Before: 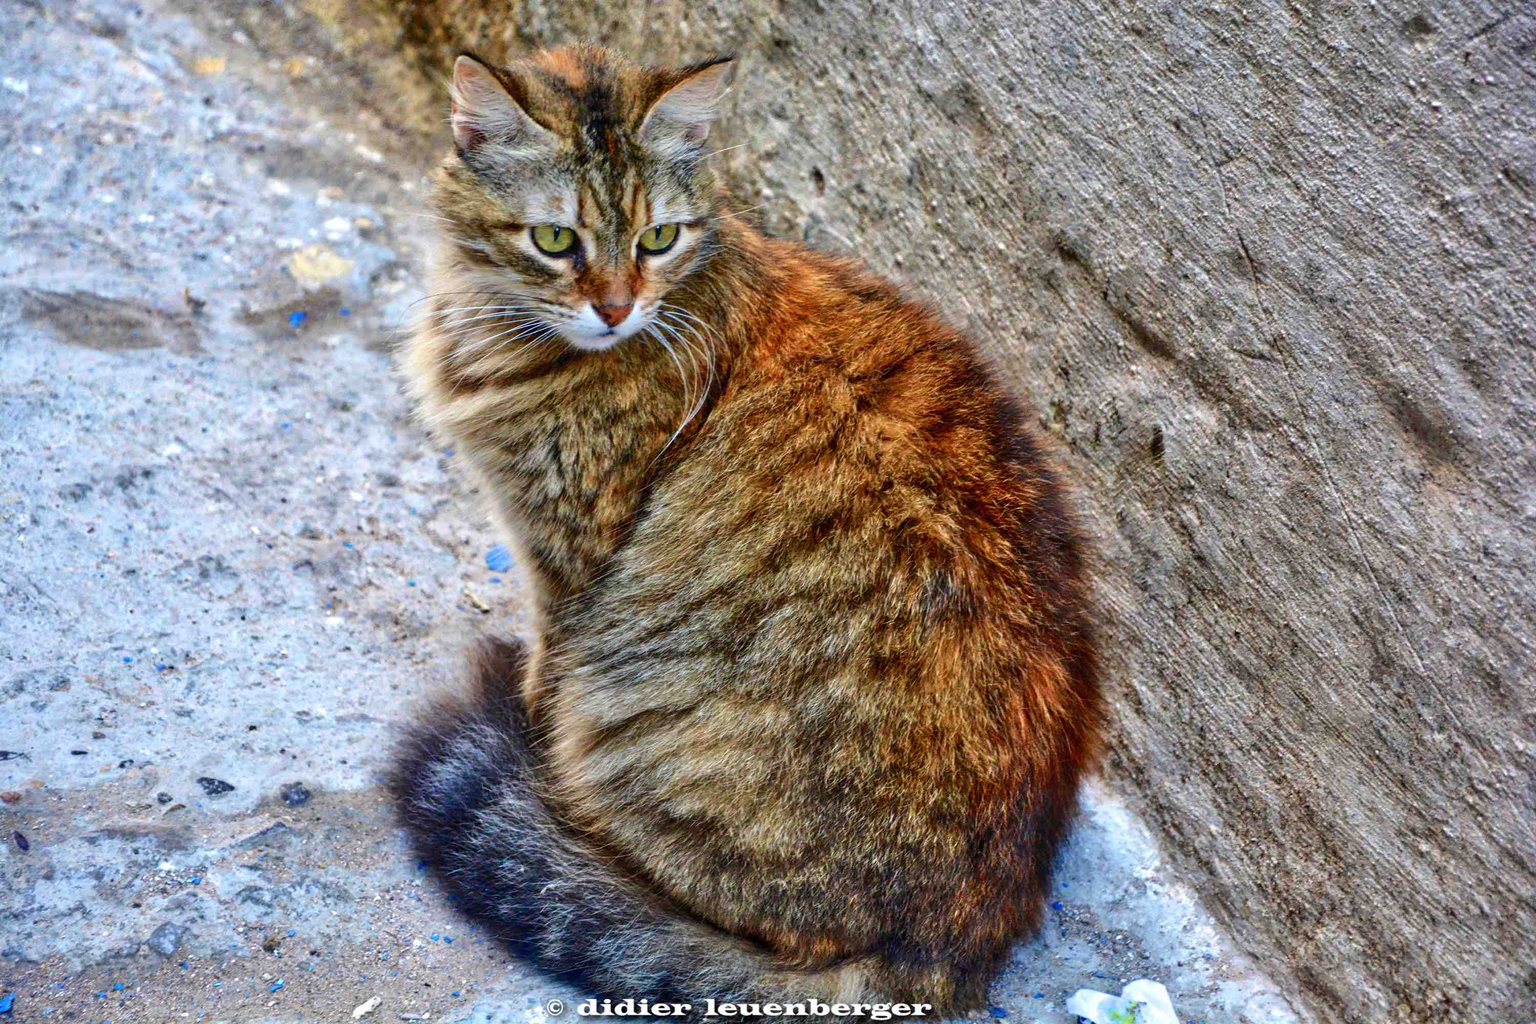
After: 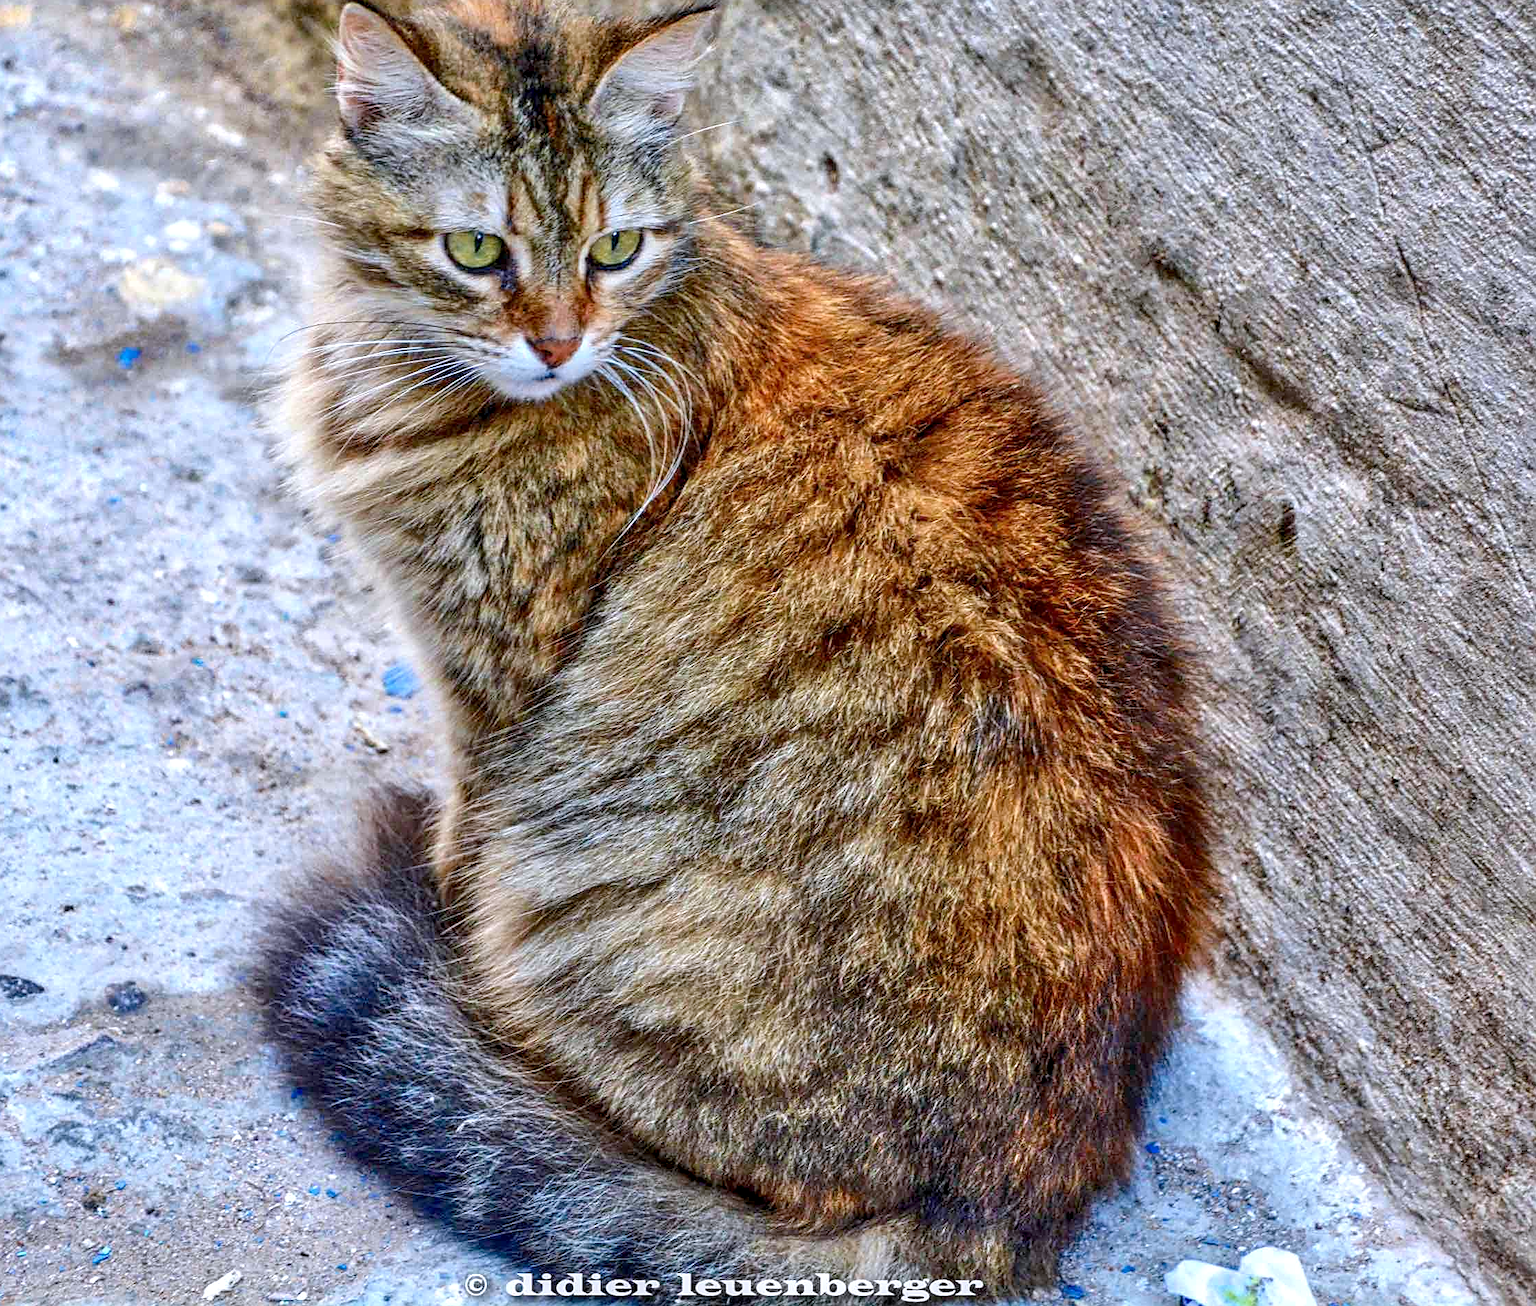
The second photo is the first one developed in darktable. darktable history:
local contrast: on, module defaults
crop and rotate: left 13.15%, top 5.251%, right 12.609%
color calibration: illuminant as shot in camera, x 0.358, y 0.373, temperature 4628.91 K
sharpen: on, module defaults
